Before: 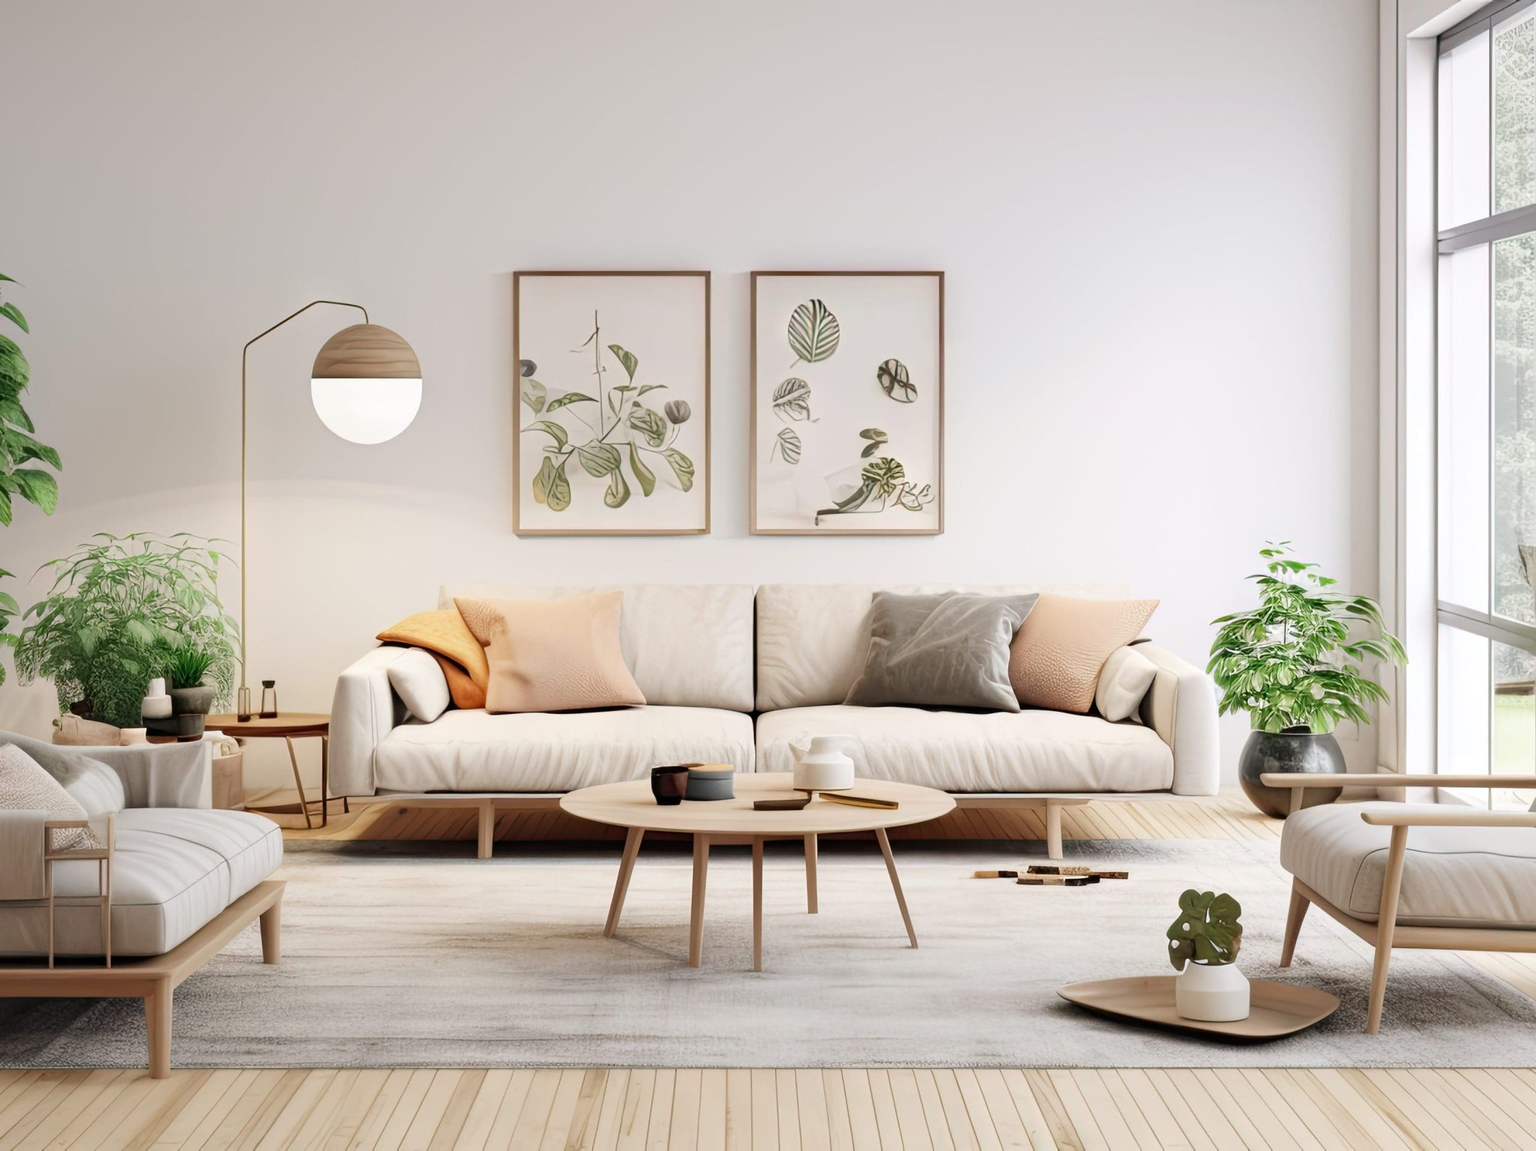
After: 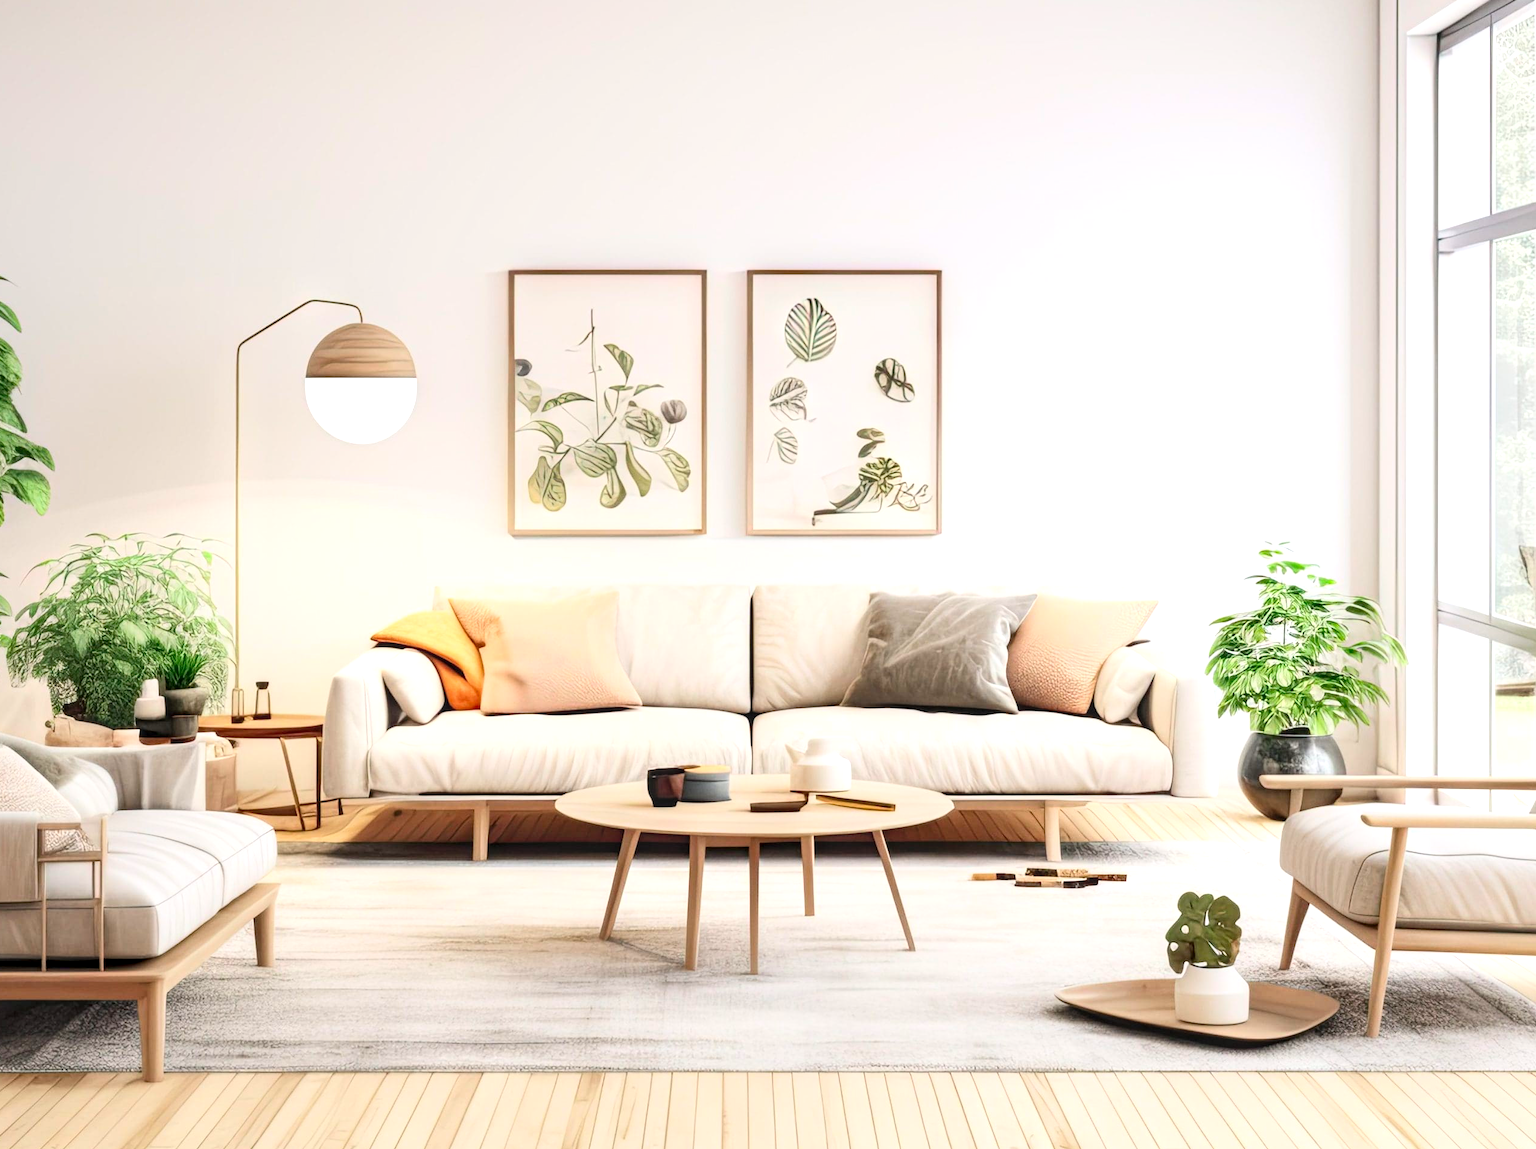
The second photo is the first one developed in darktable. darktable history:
contrast brightness saturation: contrast 0.198, brightness 0.165, saturation 0.228
crop and rotate: left 0.517%, top 0.271%, bottom 0.385%
exposure: exposure 0.408 EV, compensate highlight preservation false
local contrast: detail 130%
